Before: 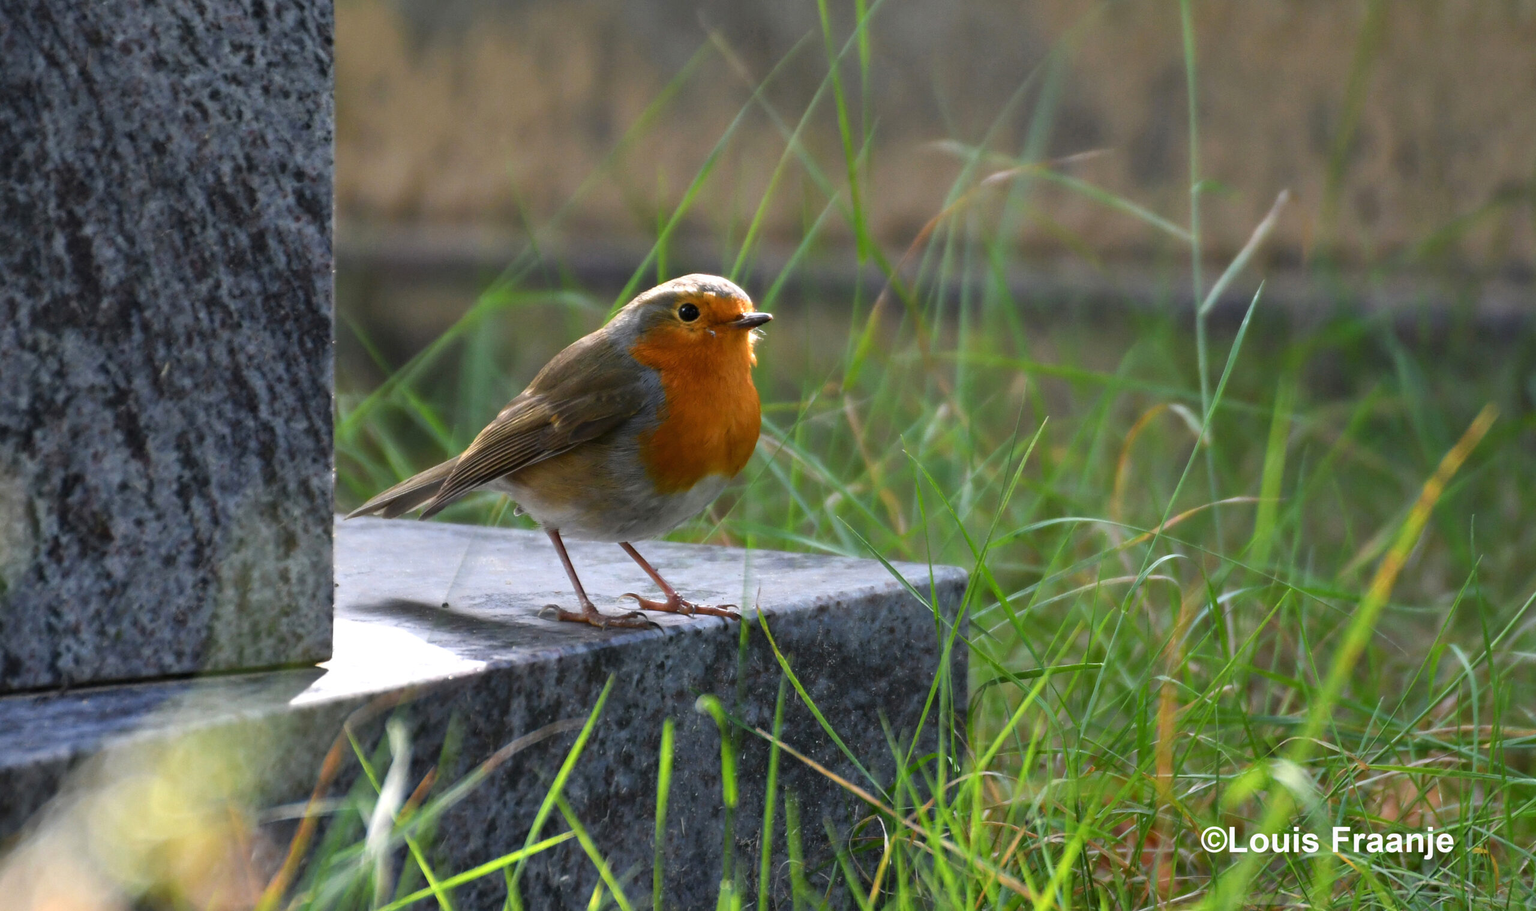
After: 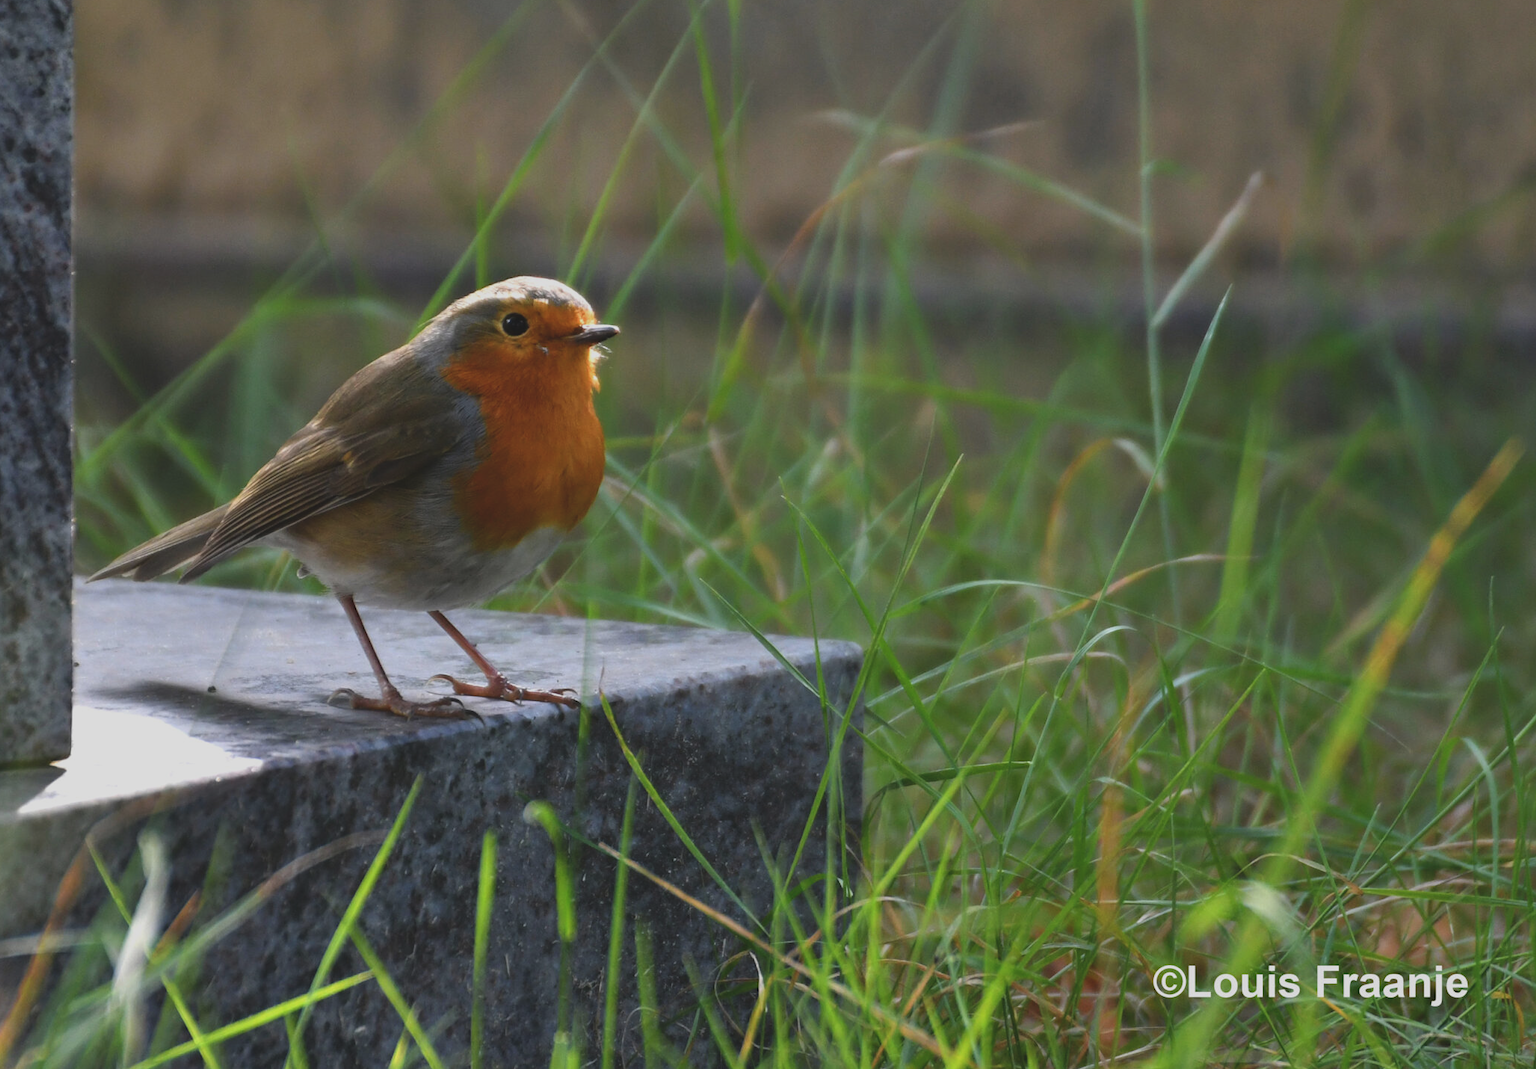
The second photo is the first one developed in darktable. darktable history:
crop and rotate: left 17.959%, top 5.771%, right 1.742%
exposure: black level correction -0.015, exposure -0.5 EV, compensate highlight preservation false
